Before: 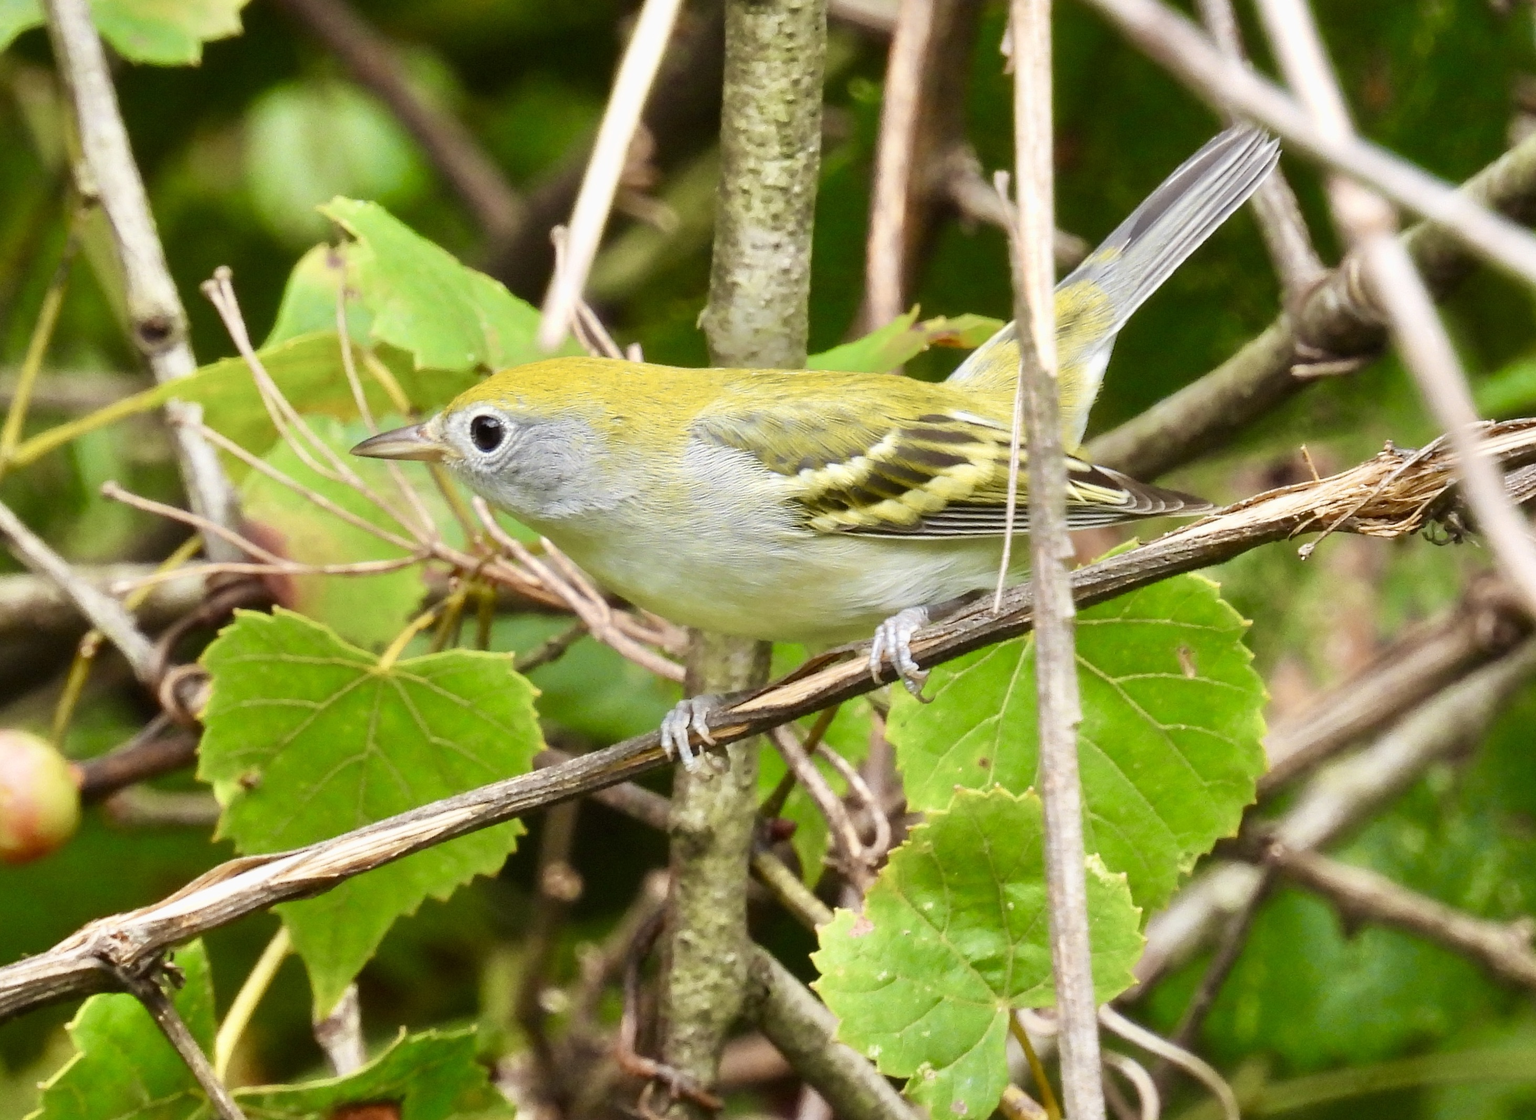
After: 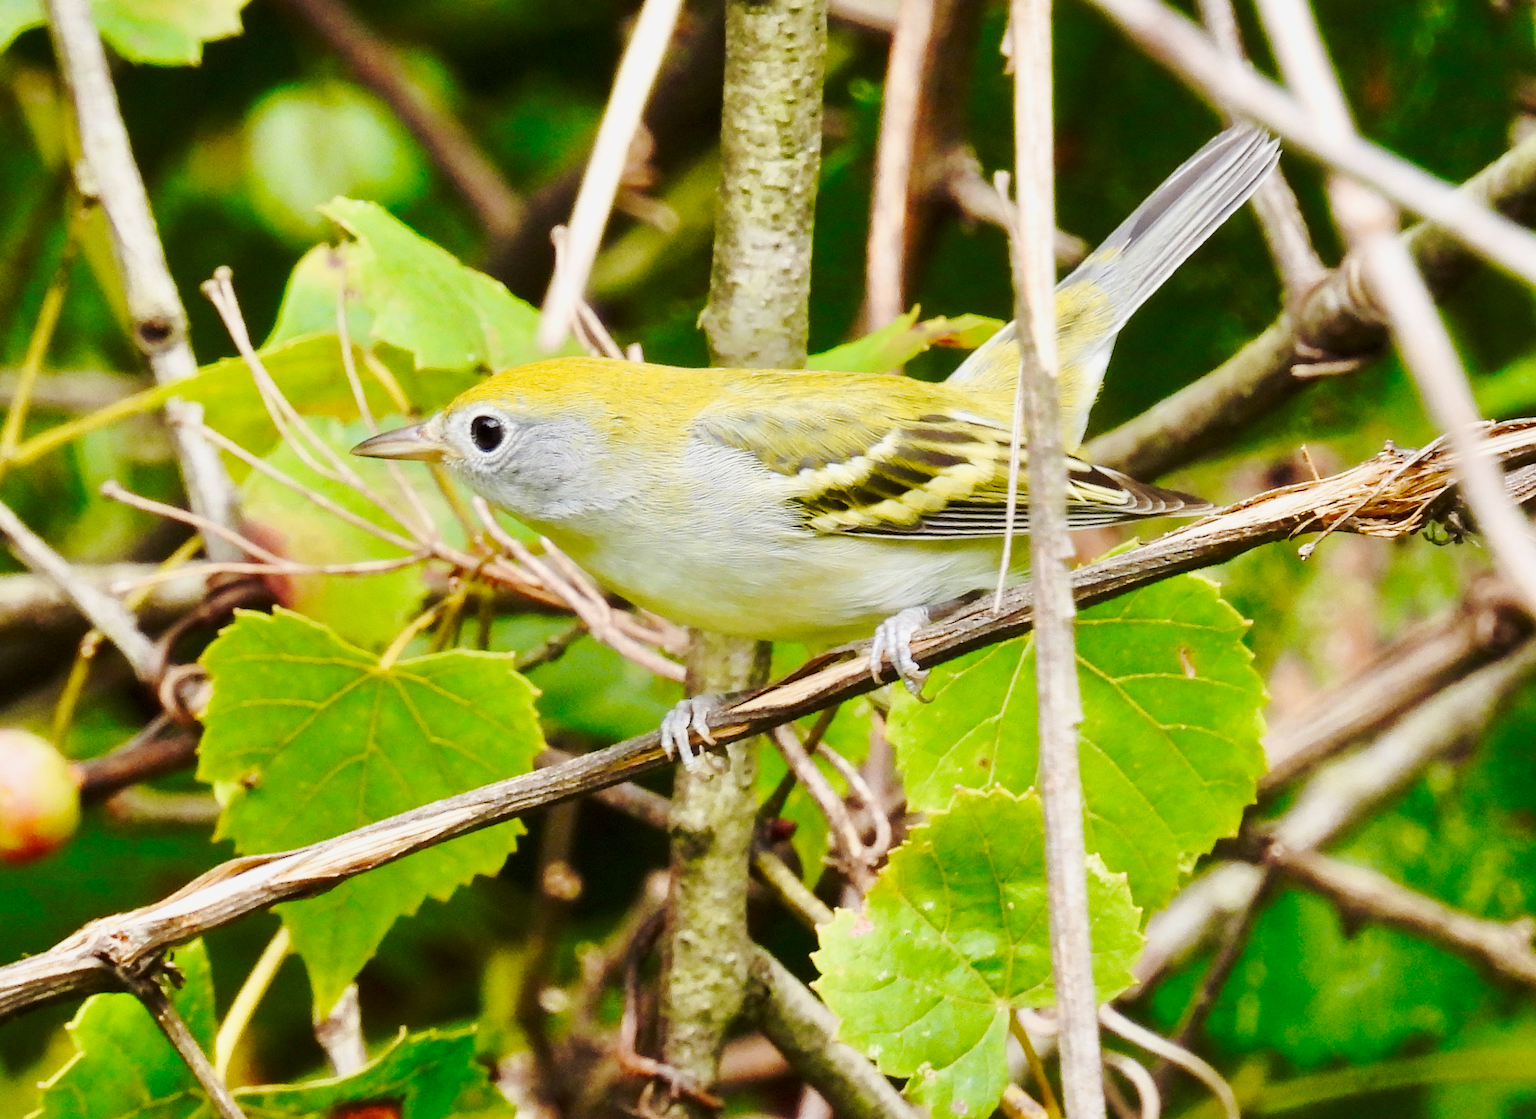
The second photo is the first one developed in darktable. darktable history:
tone curve: curves: ch0 [(0.017, 0) (0.107, 0.071) (0.295, 0.264) (0.447, 0.507) (0.54, 0.618) (0.733, 0.791) (0.879, 0.898) (1, 0.97)]; ch1 [(0, 0) (0.393, 0.415) (0.447, 0.448) (0.485, 0.497) (0.523, 0.515) (0.544, 0.55) (0.59, 0.609) (0.686, 0.686) (1, 1)]; ch2 [(0, 0) (0.369, 0.388) (0.449, 0.431) (0.499, 0.5) (0.521, 0.505) (0.53, 0.538) (0.579, 0.601) (0.669, 0.733) (1, 1)], preserve colors none
tone equalizer: on, module defaults
